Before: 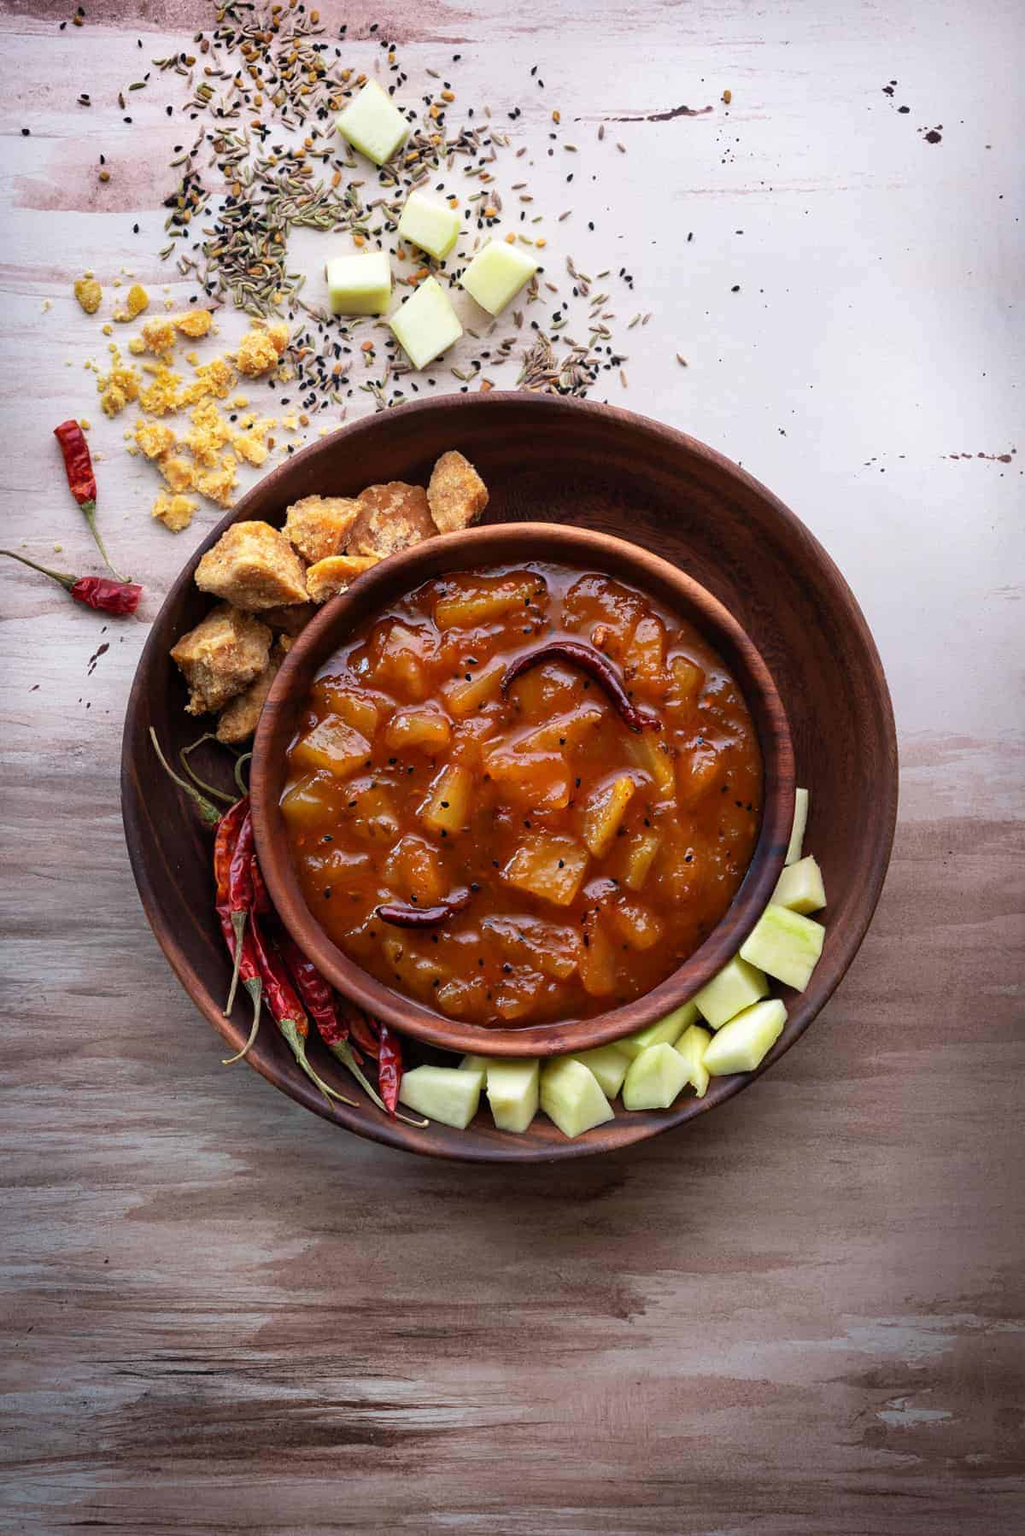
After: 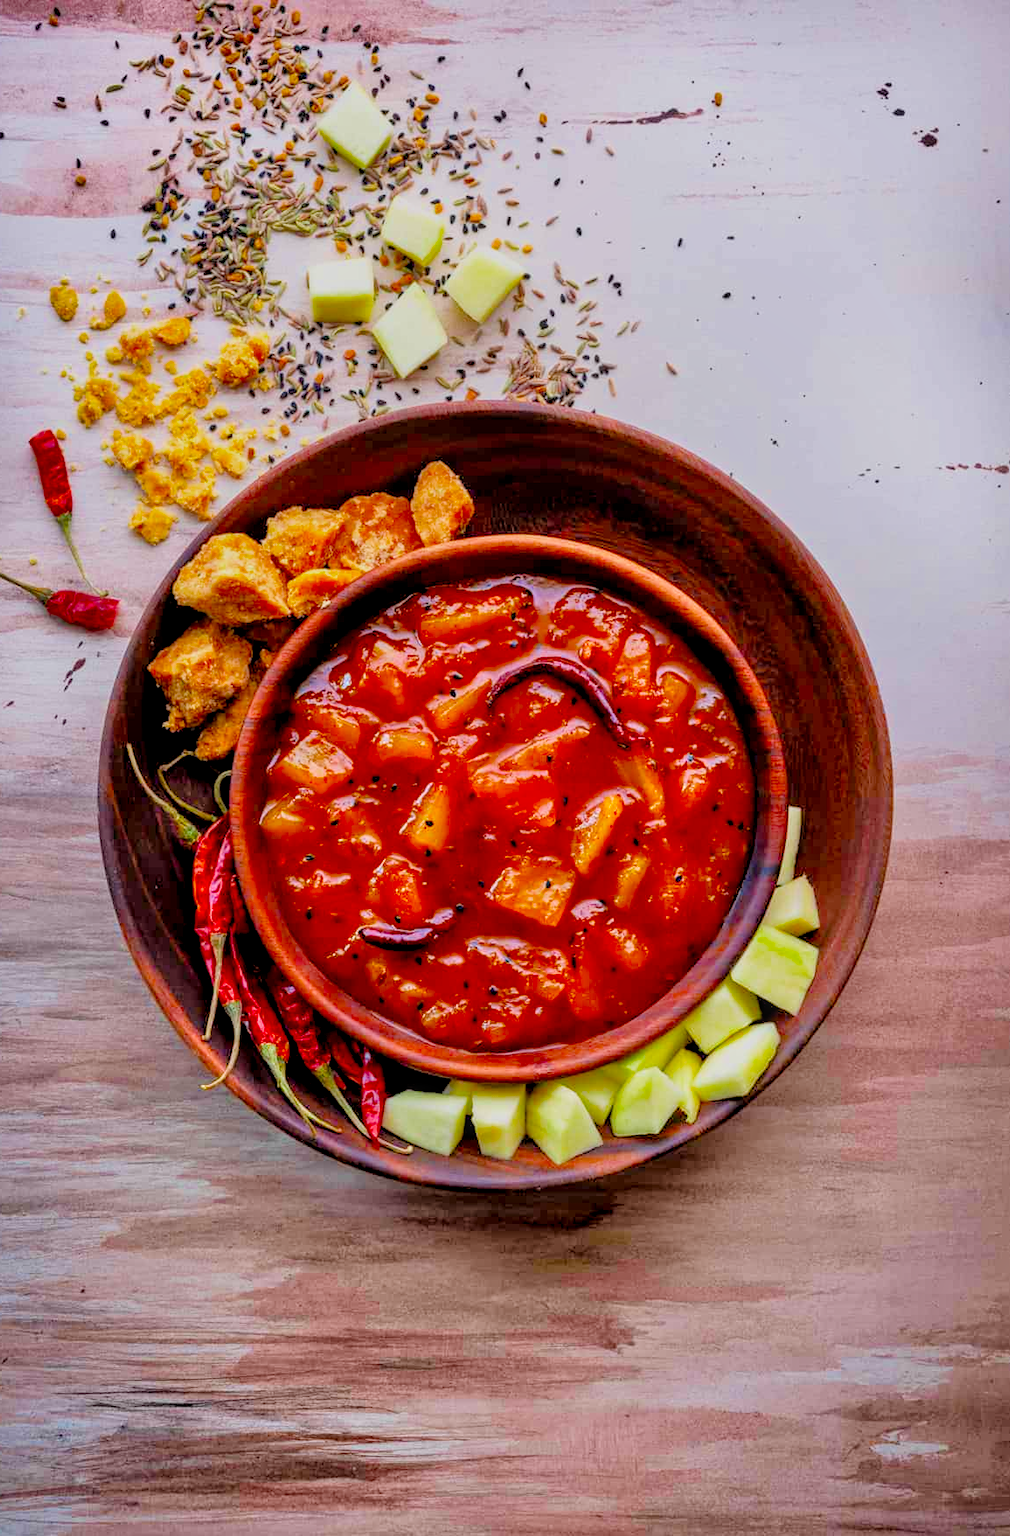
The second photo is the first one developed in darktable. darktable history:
color balance: lift [1, 1.001, 0.999, 1.001], gamma [1, 1.004, 1.007, 0.993], gain [1, 0.991, 0.987, 1.013], contrast 10%, output saturation 120%
crop and rotate: left 2.536%, right 1.107%, bottom 2.246%
tone equalizer: -7 EV 0.15 EV, -6 EV 0.6 EV, -5 EV 1.15 EV, -4 EV 1.33 EV, -3 EV 1.15 EV, -2 EV 0.6 EV, -1 EV 0.15 EV, mask exposure compensation -0.5 EV
local contrast: detail 130%
filmic rgb: black relative exposure -8.79 EV, white relative exposure 4.98 EV, threshold 6 EV, target black luminance 0%, hardness 3.77, latitude 66.34%, contrast 0.822, highlights saturation mix 10%, shadows ↔ highlights balance 20%, add noise in highlights 0.1, color science v4 (2020), iterations of high-quality reconstruction 0, type of noise poissonian, enable highlight reconstruction true
